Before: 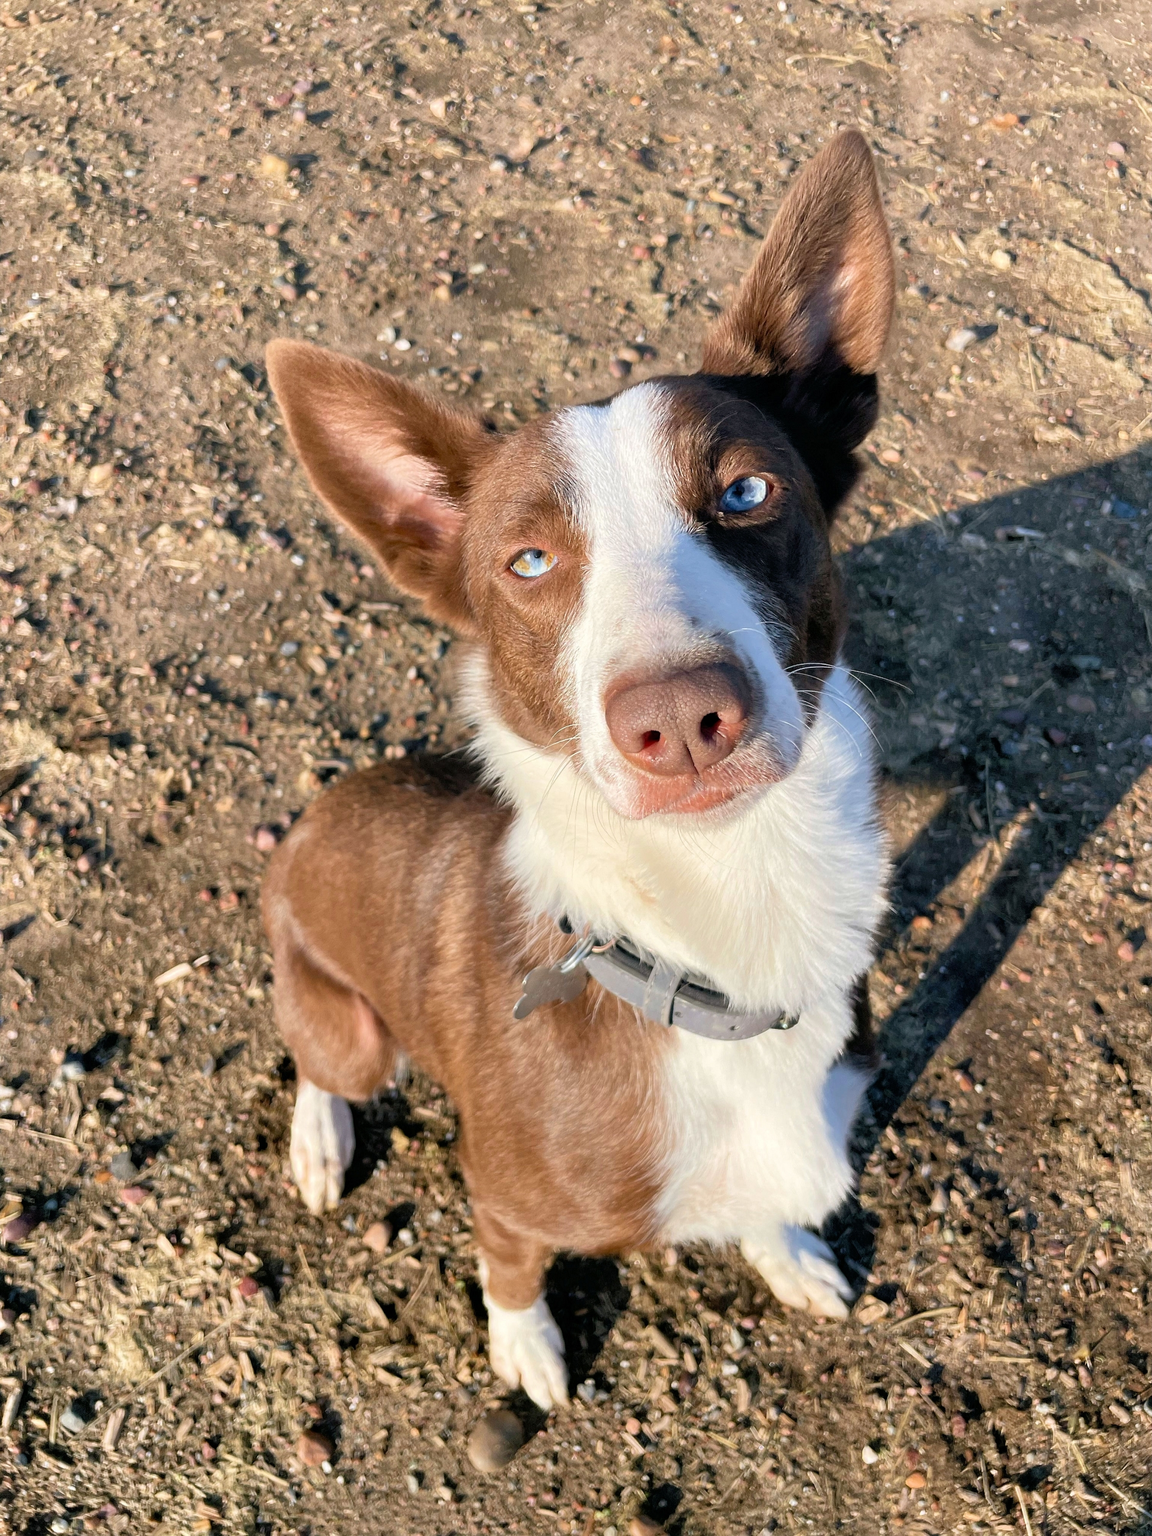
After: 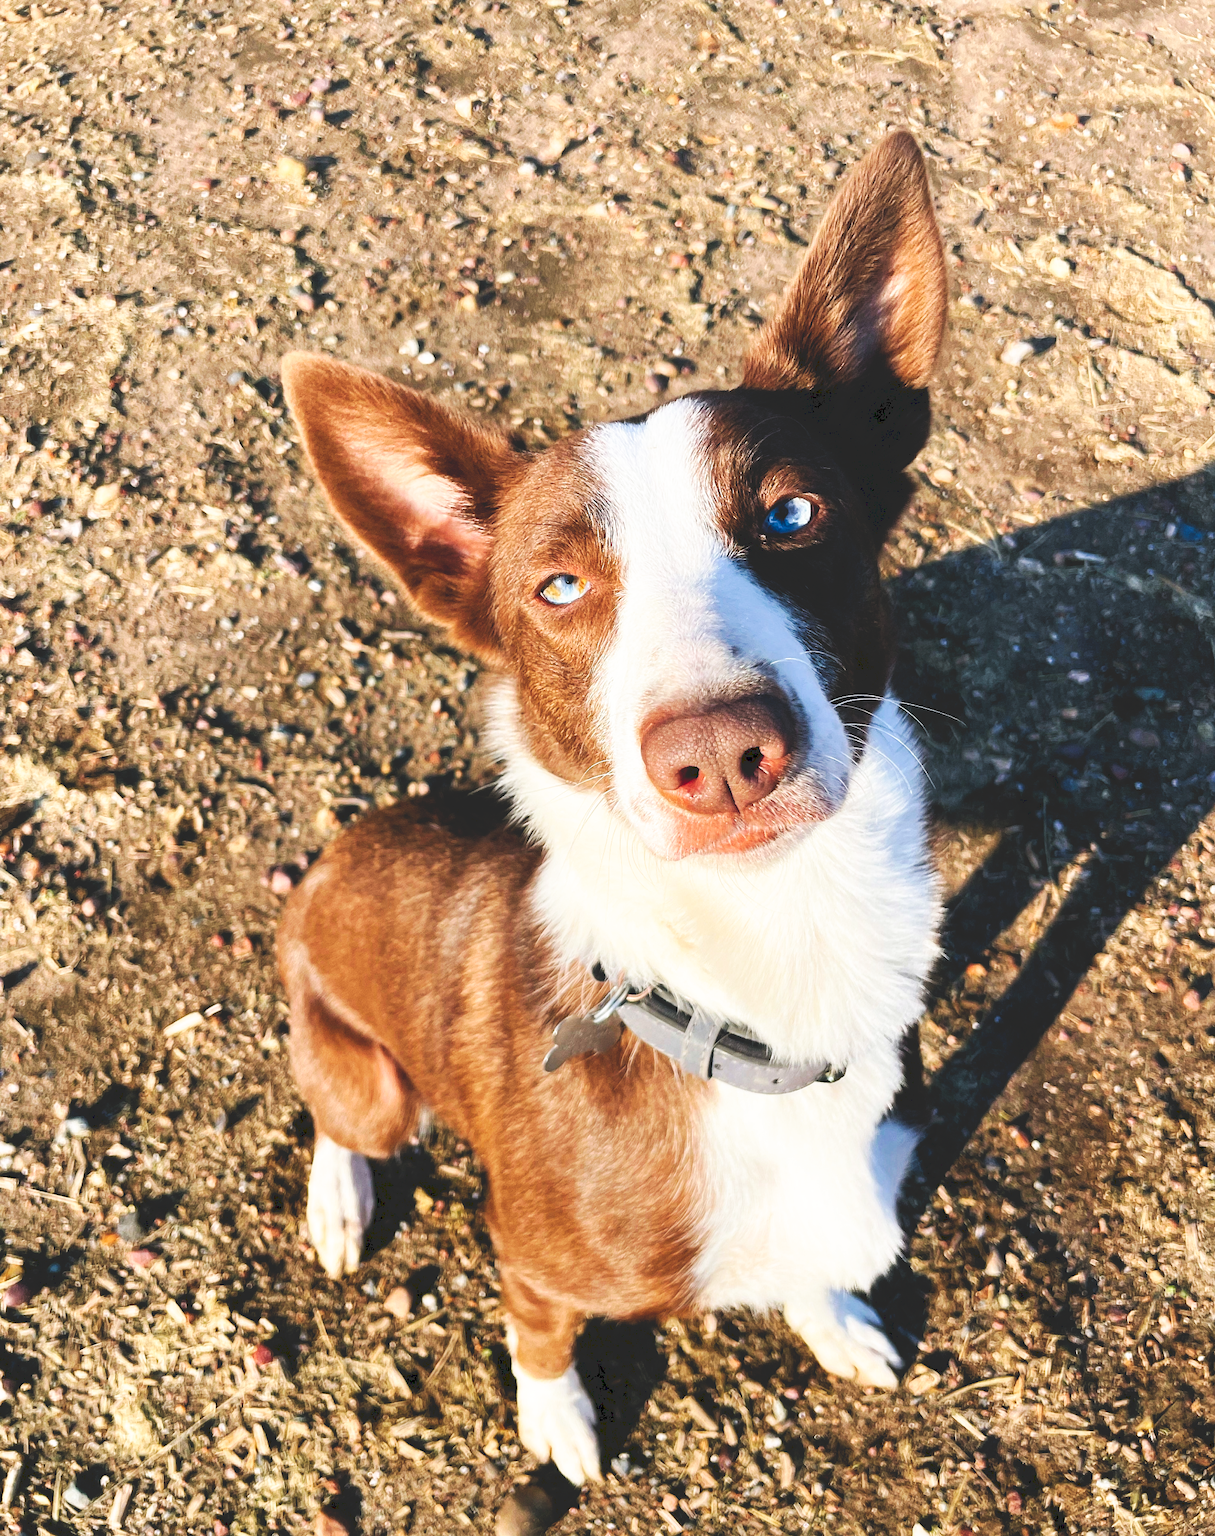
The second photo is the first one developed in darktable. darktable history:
tone curve: curves: ch0 [(0, 0) (0.003, 0.156) (0.011, 0.156) (0.025, 0.161) (0.044, 0.161) (0.069, 0.161) (0.1, 0.166) (0.136, 0.168) (0.177, 0.179) (0.224, 0.202) (0.277, 0.241) (0.335, 0.296) (0.399, 0.378) (0.468, 0.484) (0.543, 0.604) (0.623, 0.728) (0.709, 0.822) (0.801, 0.918) (0.898, 0.98) (1, 1)], preserve colors none
crop: top 0.448%, right 0.264%, bottom 5.045%
